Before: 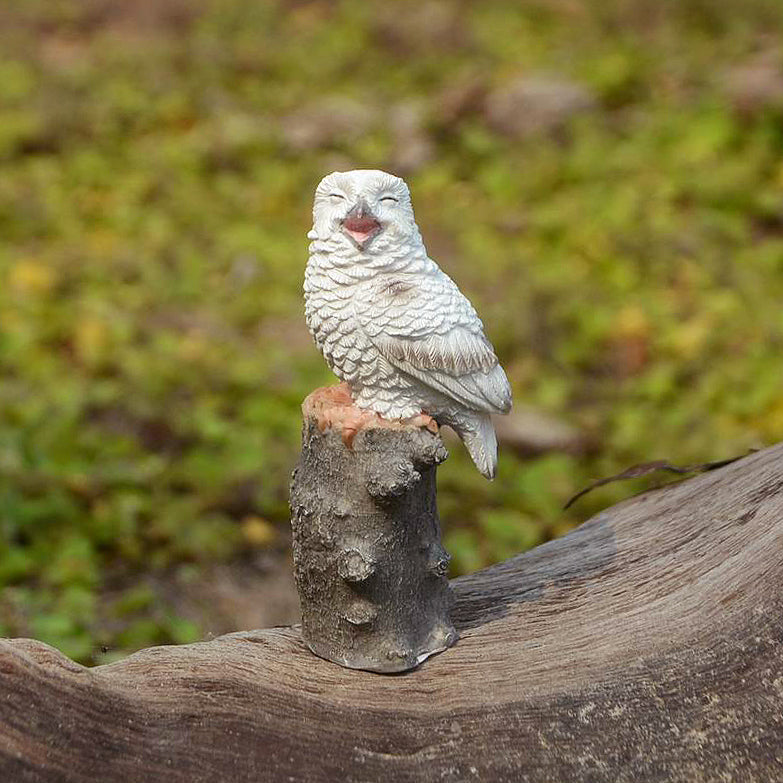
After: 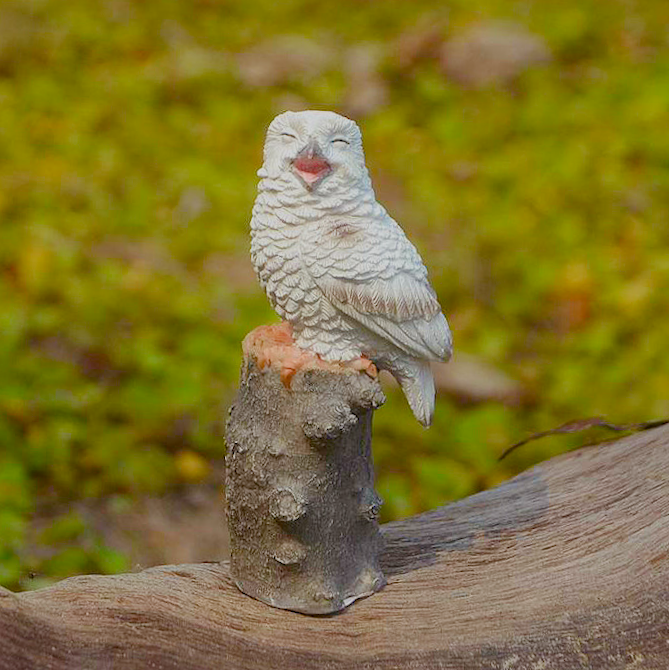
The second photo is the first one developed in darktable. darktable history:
crop and rotate: angle -3.12°, left 5.369%, top 5.184%, right 4.611%, bottom 4.665%
color balance rgb: perceptual saturation grading › global saturation 9.351%, perceptual saturation grading › highlights -13.423%, perceptual saturation grading › mid-tones 14.792%, perceptual saturation grading › shadows 22.746%, global vibrance 24.356%, contrast -25.089%
